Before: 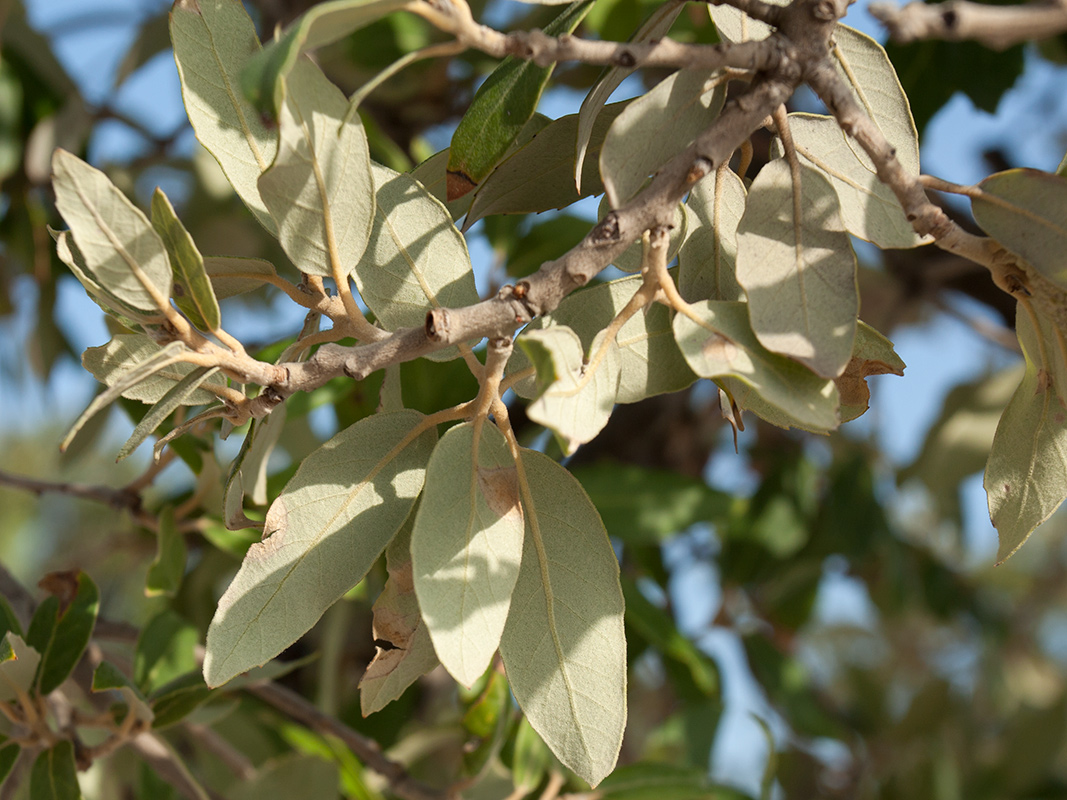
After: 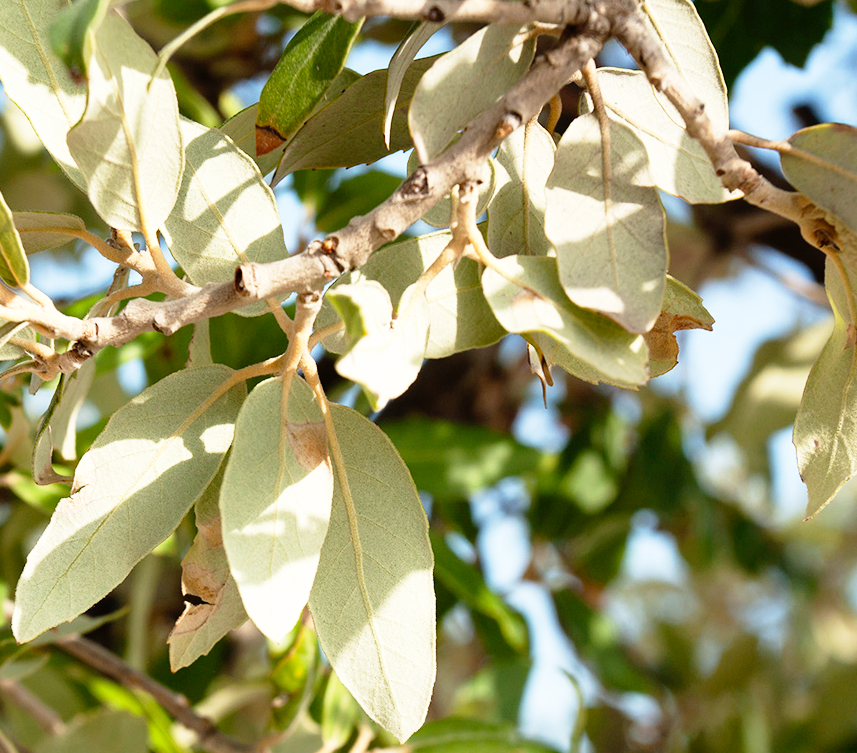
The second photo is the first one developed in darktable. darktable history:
base curve: curves: ch0 [(0, 0) (0.012, 0.01) (0.073, 0.168) (0.31, 0.711) (0.645, 0.957) (1, 1)], preserve colors none
crop and rotate: left 17.954%, top 5.822%, right 1.724%
